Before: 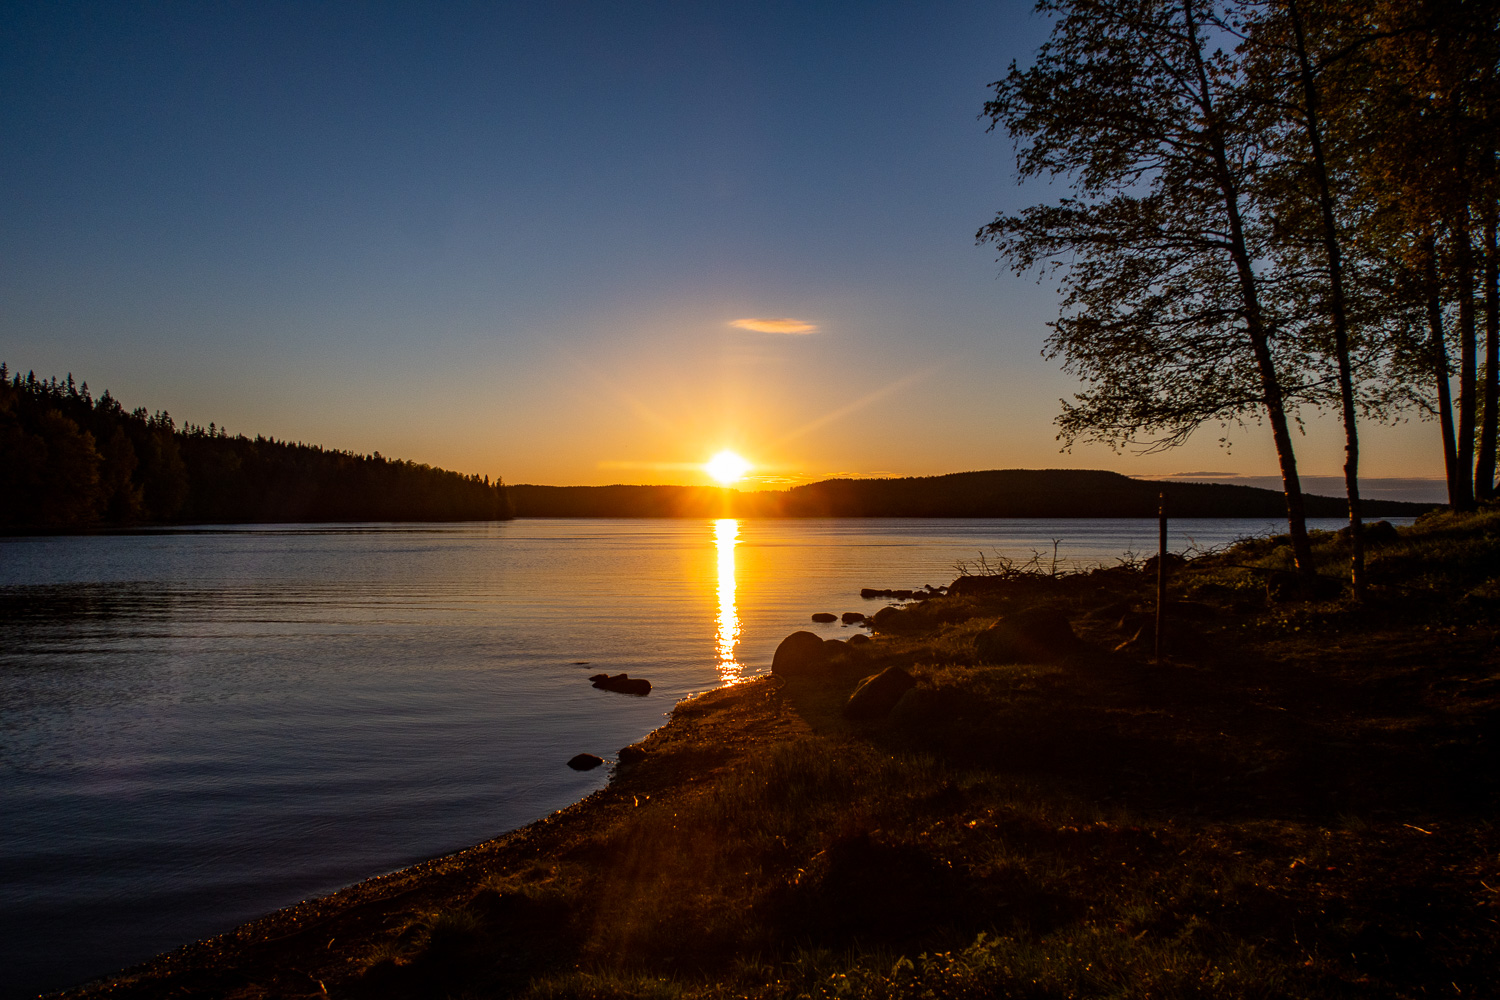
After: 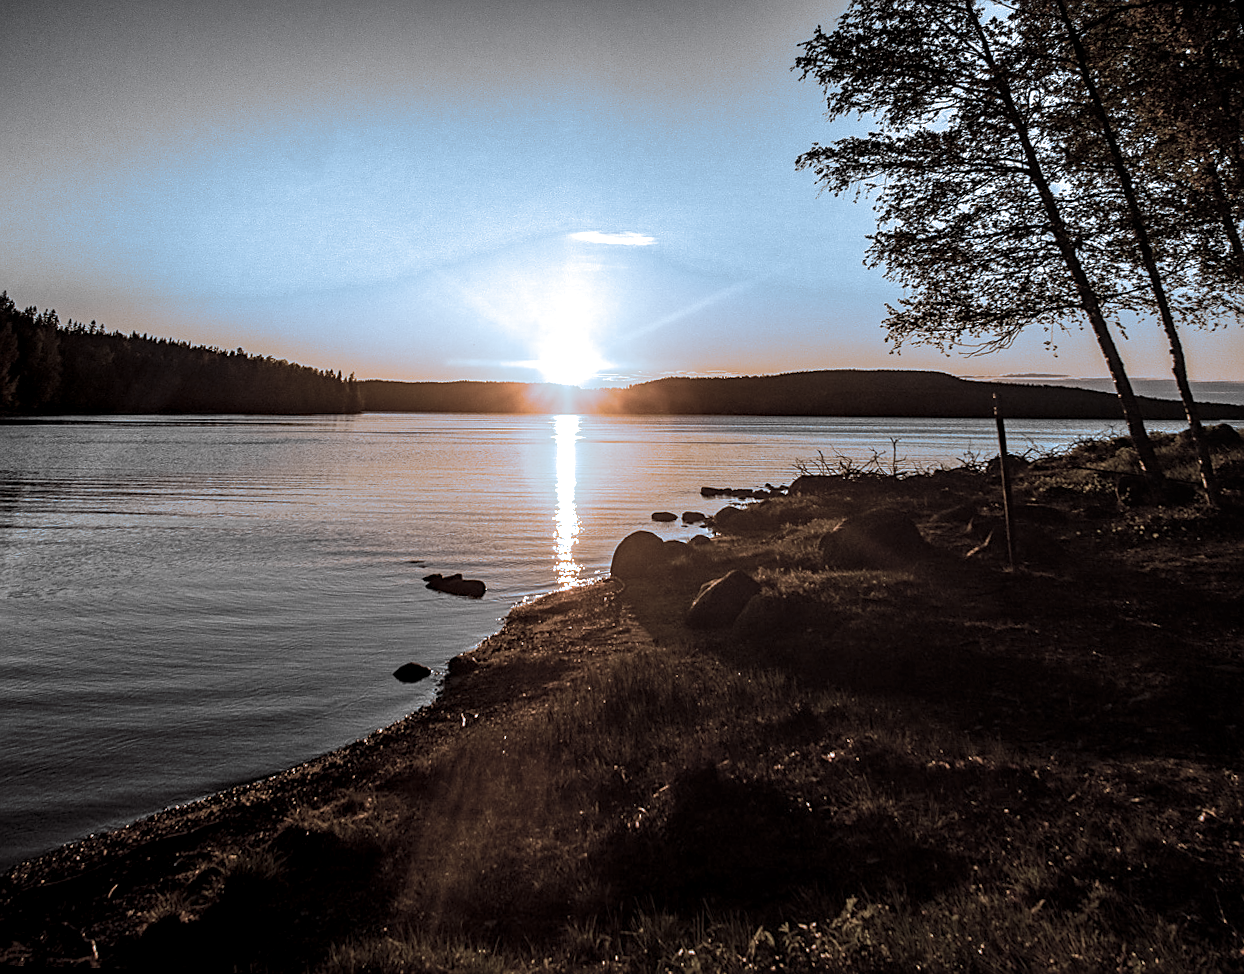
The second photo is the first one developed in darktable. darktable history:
sharpen: on, module defaults
color zones: curves: ch0 [(0, 0.613) (0.01, 0.613) (0.245, 0.448) (0.498, 0.529) (0.642, 0.665) (0.879, 0.777) (0.99, 0.613)]; ch1 [(0, 0.035) (0.121, 0.189) (0.259, 0.197) (0.415, 0.061) (0.589, 0.022) (0.732, 0.022) (0.857, 0.026) (0.991, 0.053)]
white balance: red 1.042, blue 1.17
split-toning: shadows › hue 351.18°, shadows › saturation 0.86, highlights › hue 218.82°, highlights › saturation 0.73, balance -19.167
local contrast: detail 130%
exposure: black level correction 0, exposure 0.5 EV, compensate exposure bias true, compensate highlight preservation false
rotate and perspective: rotation 0.72°, lens shift (vertical) -0.352, lens shift (horizontal) -0.051, crop left 0.152, crop right 0.859, crop top 0.019, crop bottom 0.964
